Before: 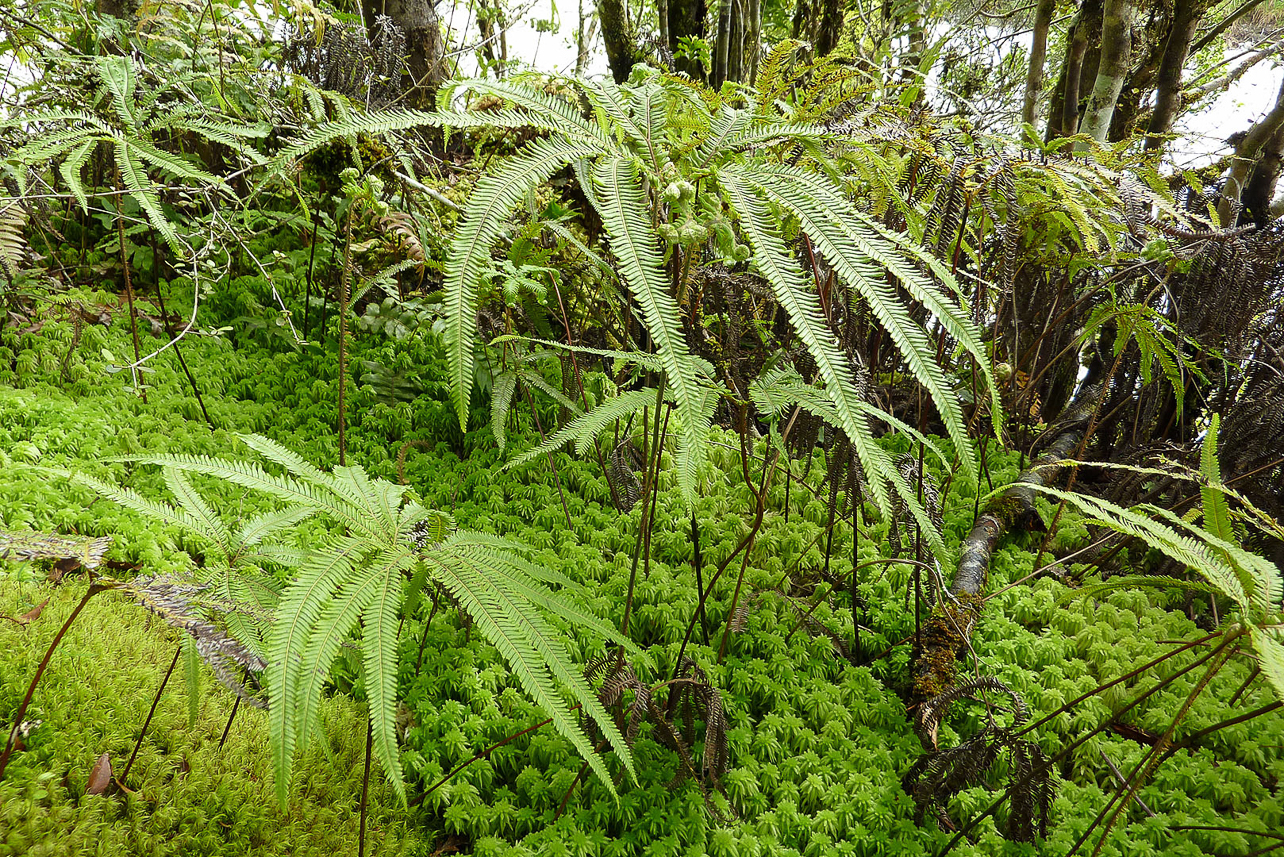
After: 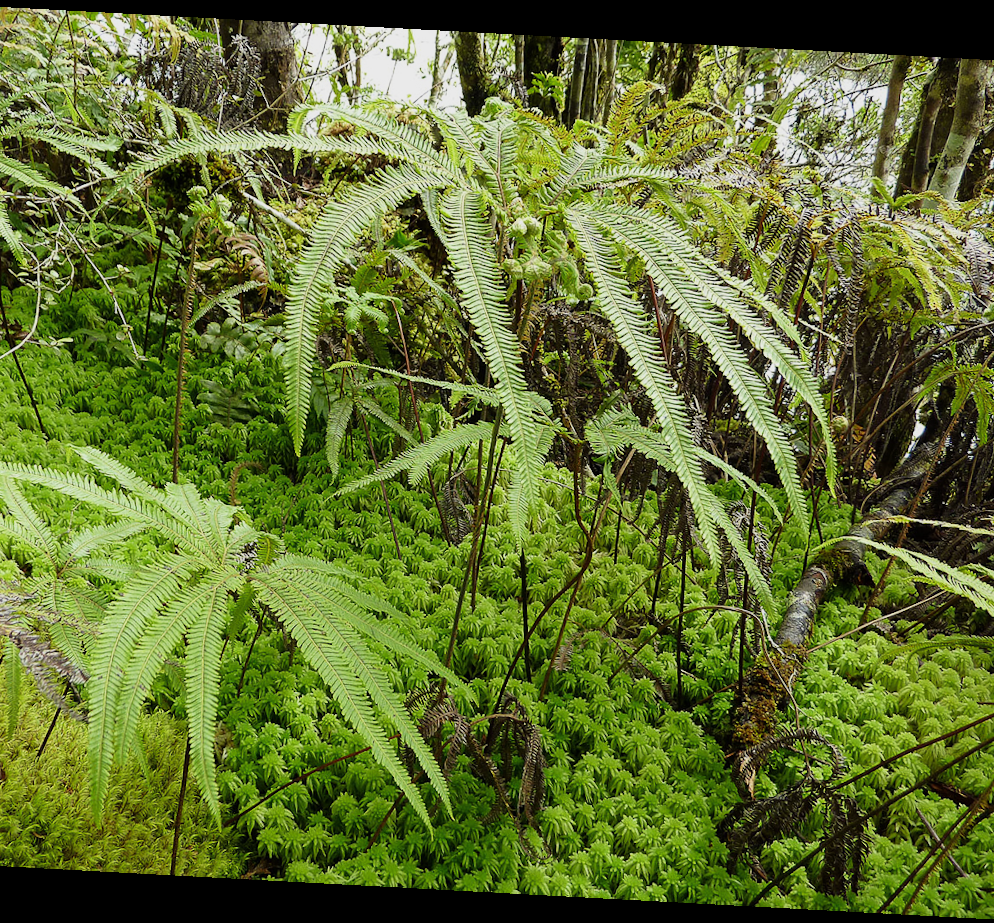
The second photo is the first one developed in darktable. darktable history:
crop and rotate: angle -3.07°, left 14.206%, top 0.026%, right 10.928%, bottom 0.086%
filmic rgb: black relative exposure -11.37 EV, white relative exposure 3.24 EV, hardness 6.75
